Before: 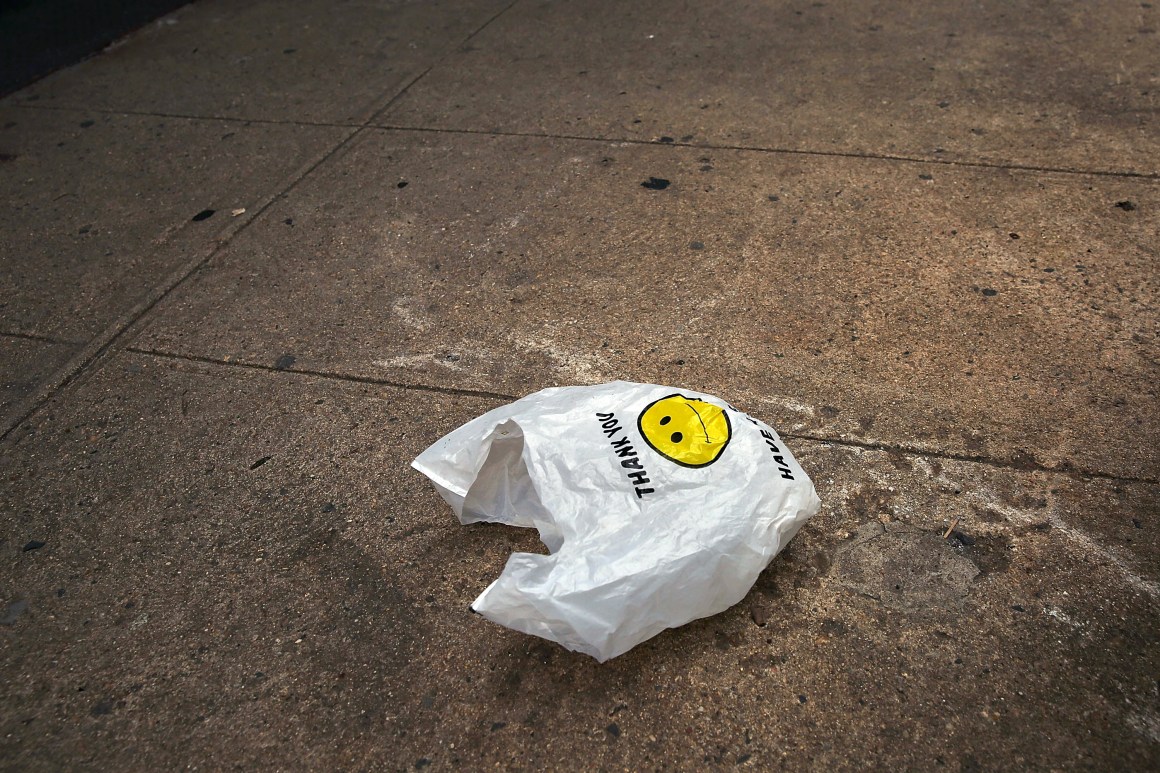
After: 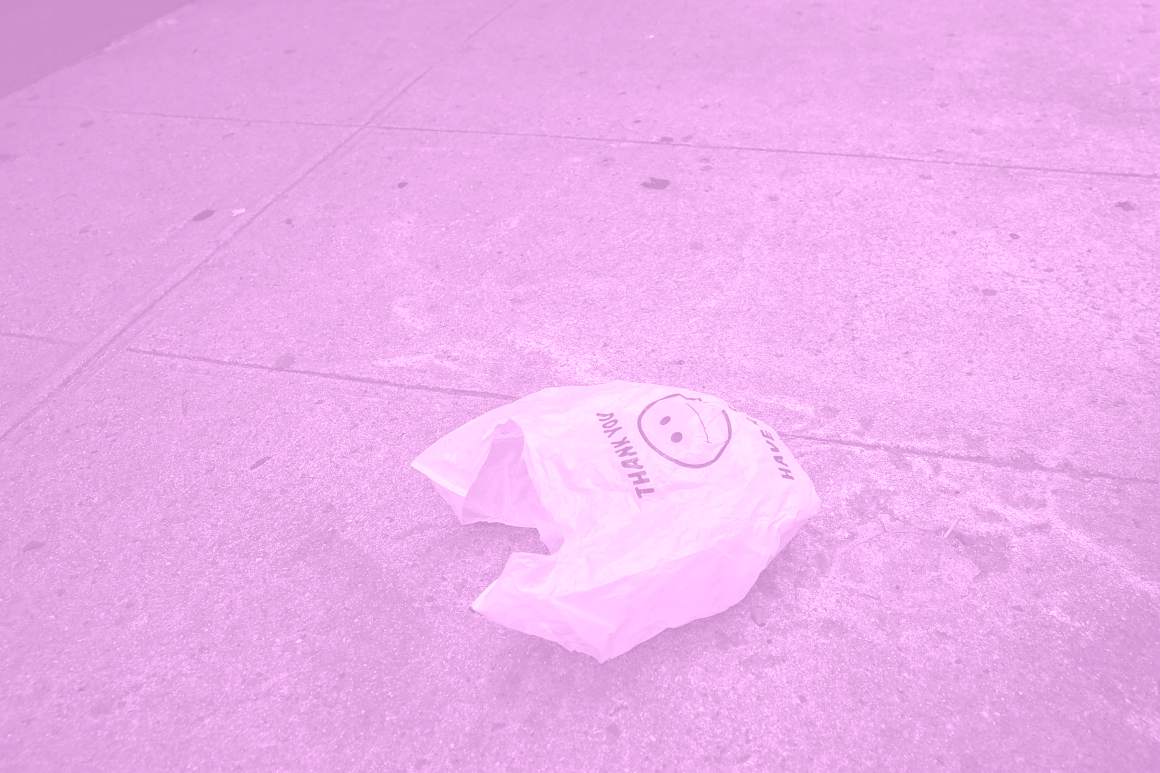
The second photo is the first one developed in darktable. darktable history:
haze removal: compatibility mode true, adaptive false
tone equalizer: on, module defaults
rotate and perspective: crop left 0, crop top 0
local contrast: on, module defaults
color calibration: illuminant custom, x 0.368, y 0.373, temperature 4330.32 K
colorize: hue 331.2°, saturation 69%, source mix 30.28%, lightness 69.02%, version 1
